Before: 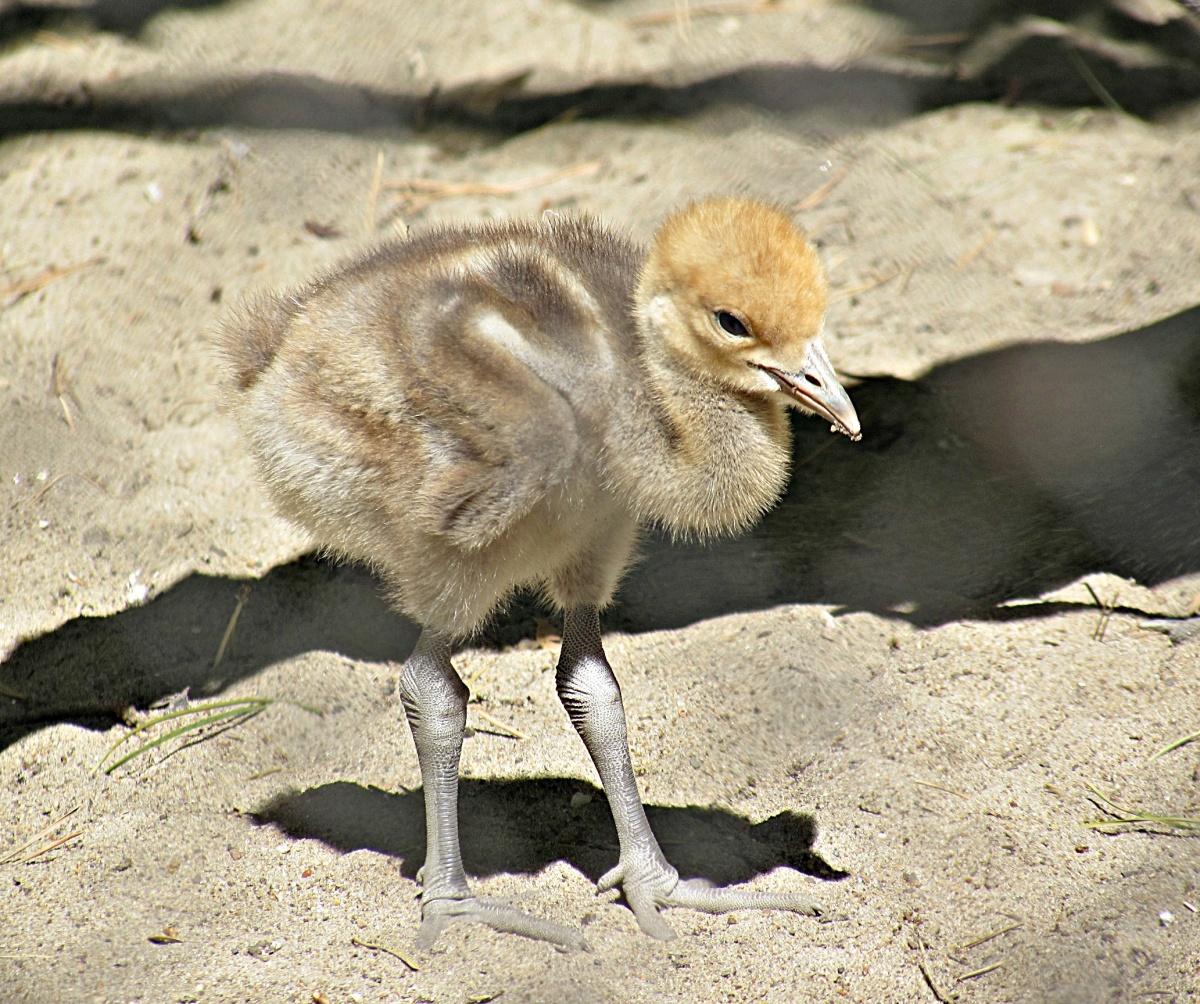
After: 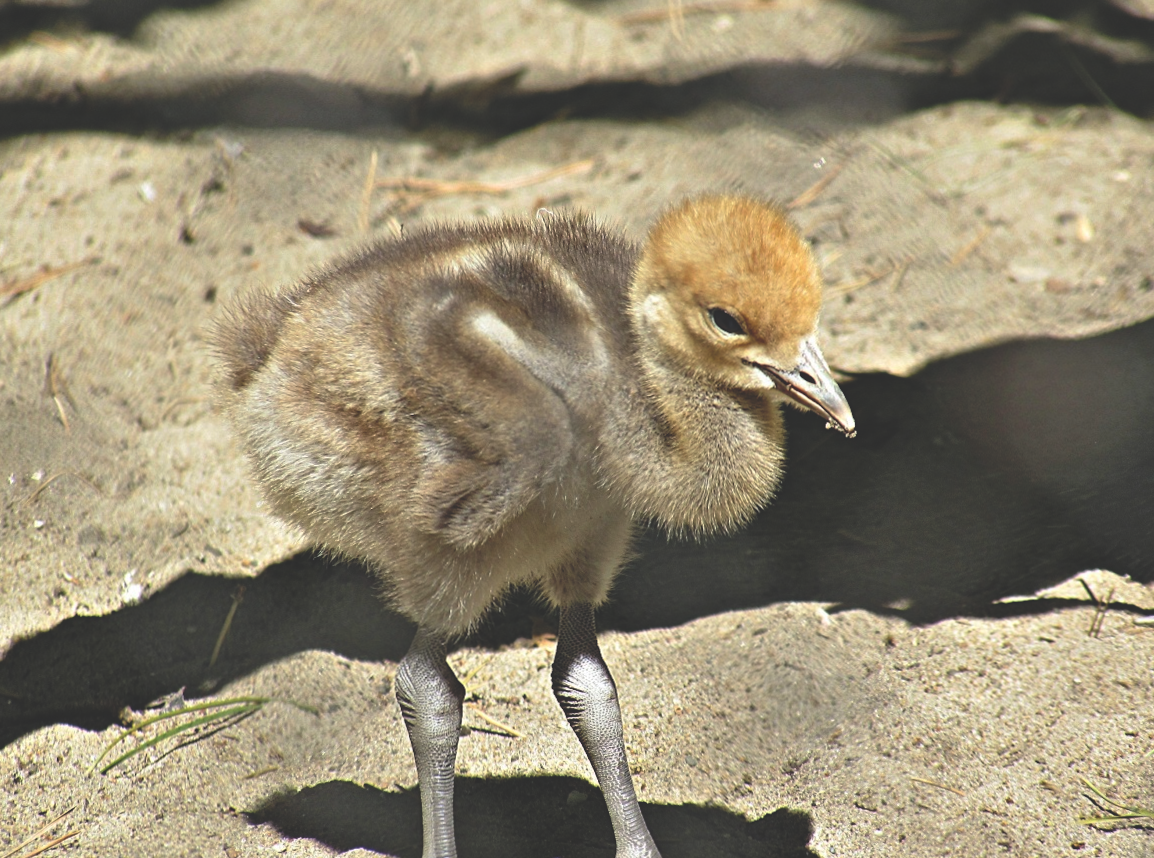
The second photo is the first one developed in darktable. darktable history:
crop and rotate: angle 0.2°, left 0.275%, right 3.127%, bottom 14.18%
rgb curve: curves: ch0 [(0, 0.186) (0.314, 0.284) (0.775, 0.708) (1, 1)], compensate middle gray true, preserve colors none
